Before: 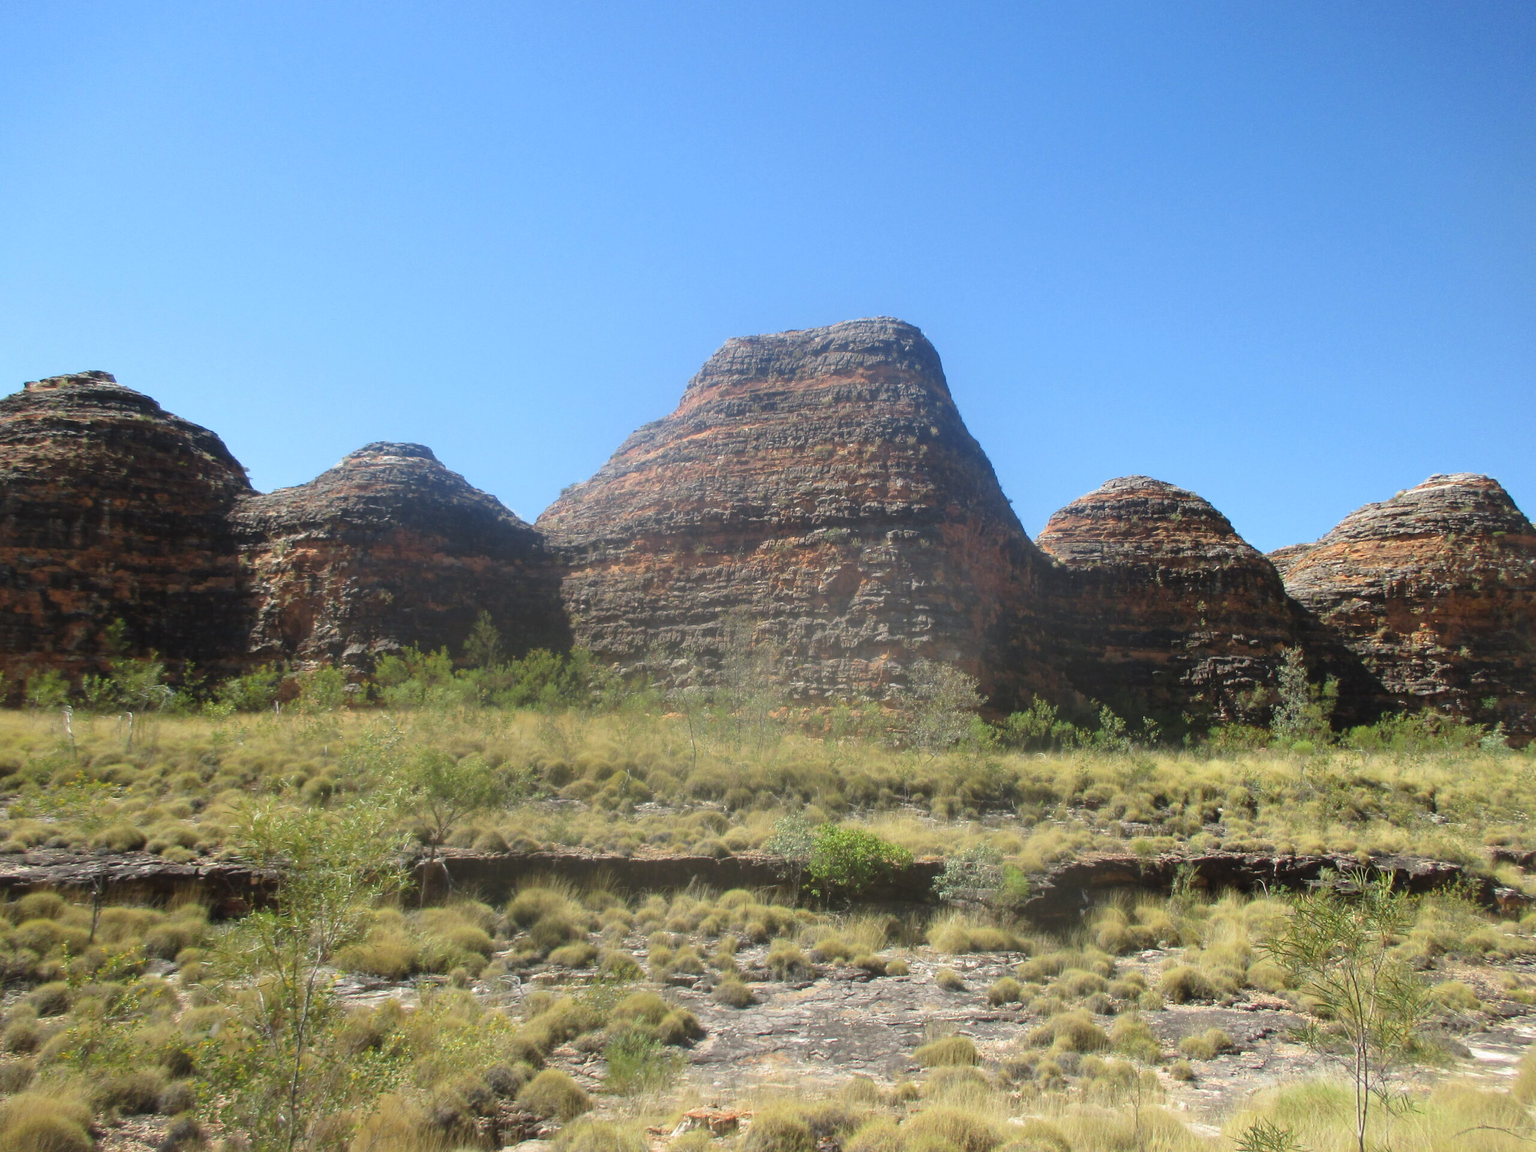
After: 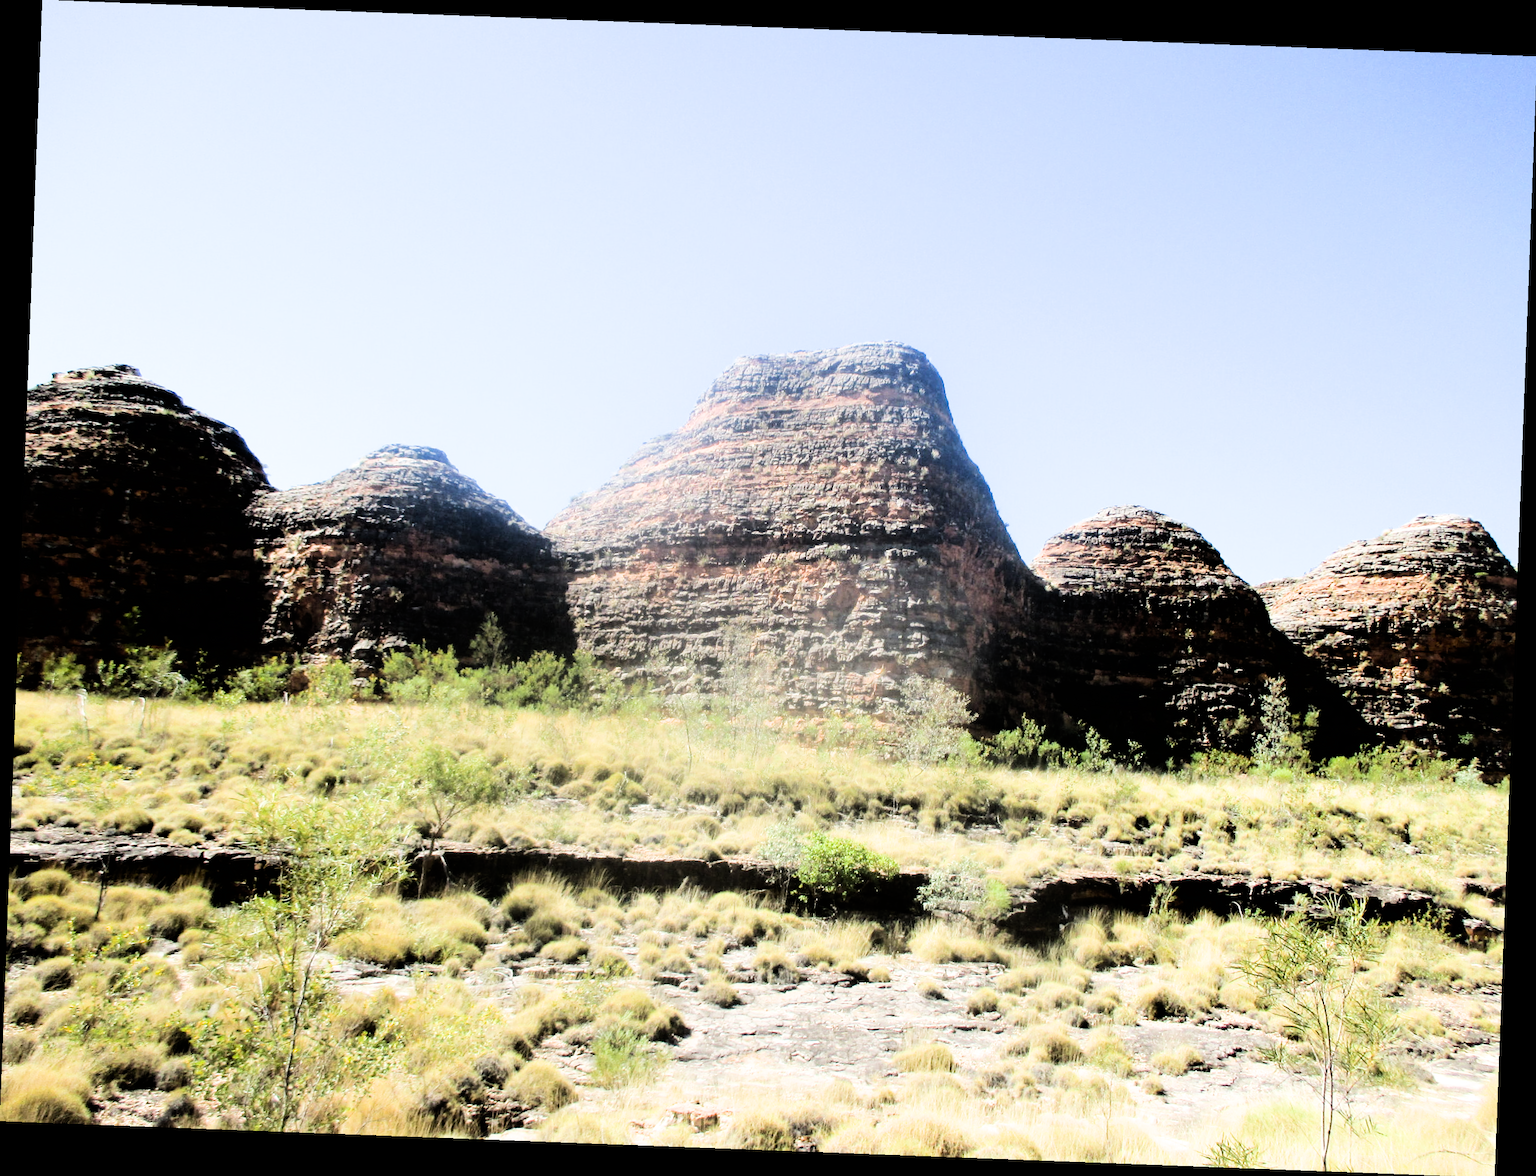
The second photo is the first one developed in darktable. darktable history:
rotate and perspective: rotation 2.17°, automatic cropping off
filmic rgb: black relative exposure -5 EV, hardness 2.88, contrast 1.4, highlights saturation mix -30%
tone equalizer: -8 EV -1.08 EV, -7 EV -1.01 EV, -6 EV -0.867 EV, -5 EV -0.578 EV, -3 EV 0.578 EV, -2 EV 0.867 EV, -1 EV 1.01 EV, +0 EV 1.08 EV, edges refinement/feathering 500, mask exposure compensation -1.57 EV, preserve details no
exposure: black level correction 0.012, exposure 0.7 EV, compensate exposure bias true, compensate highlight preservation false
